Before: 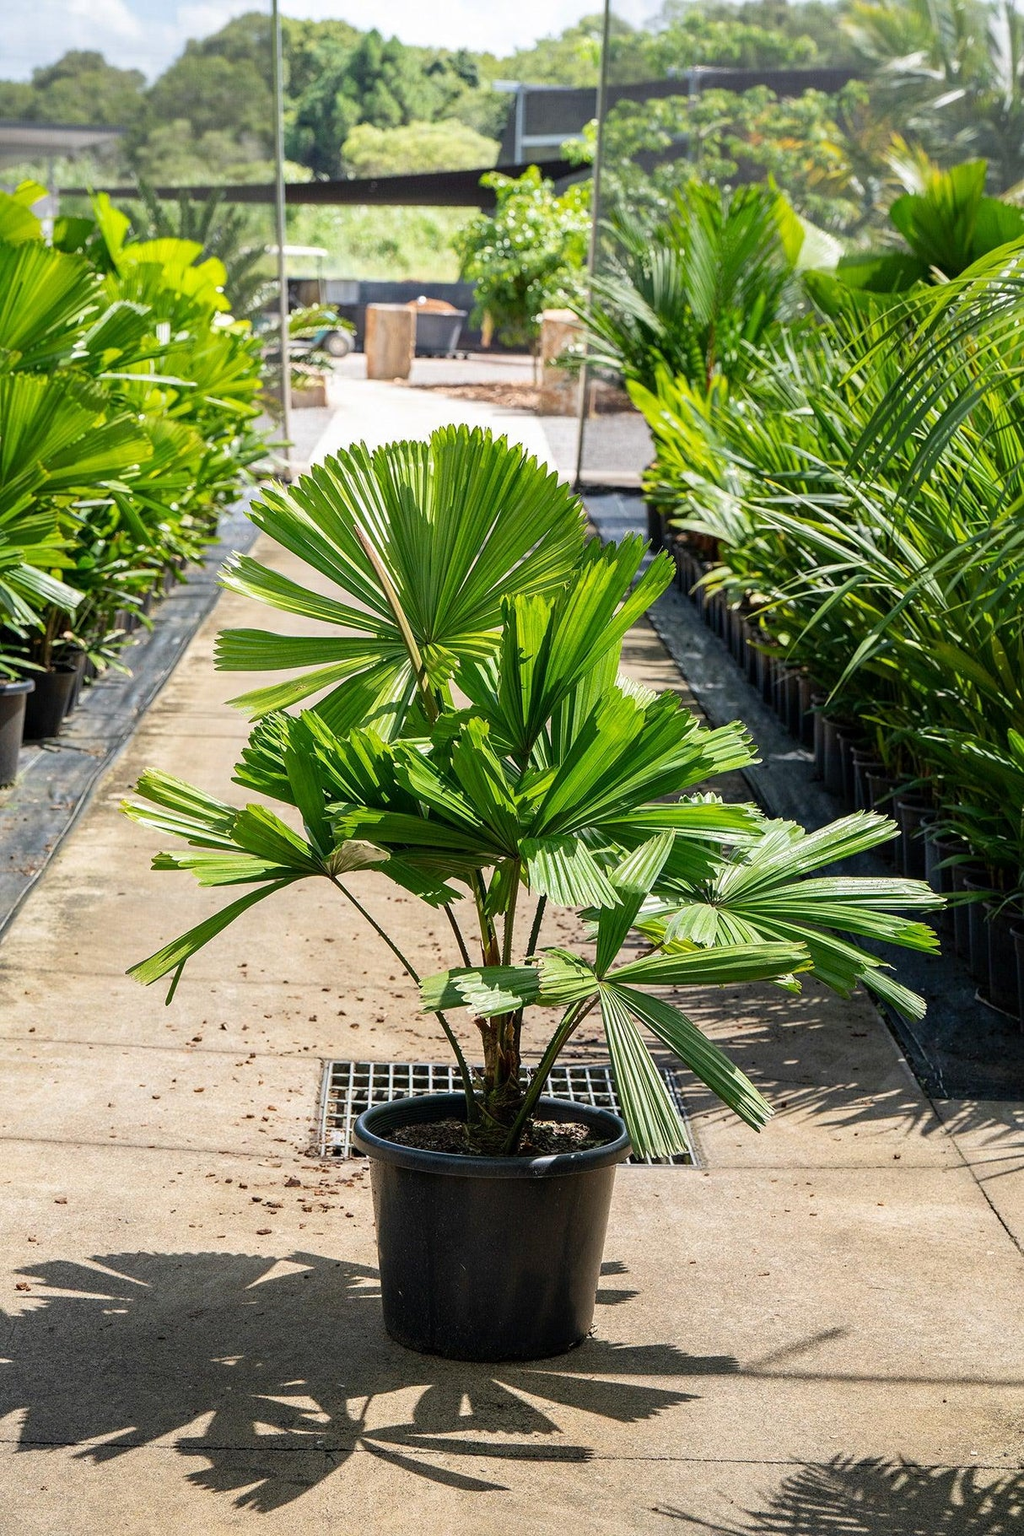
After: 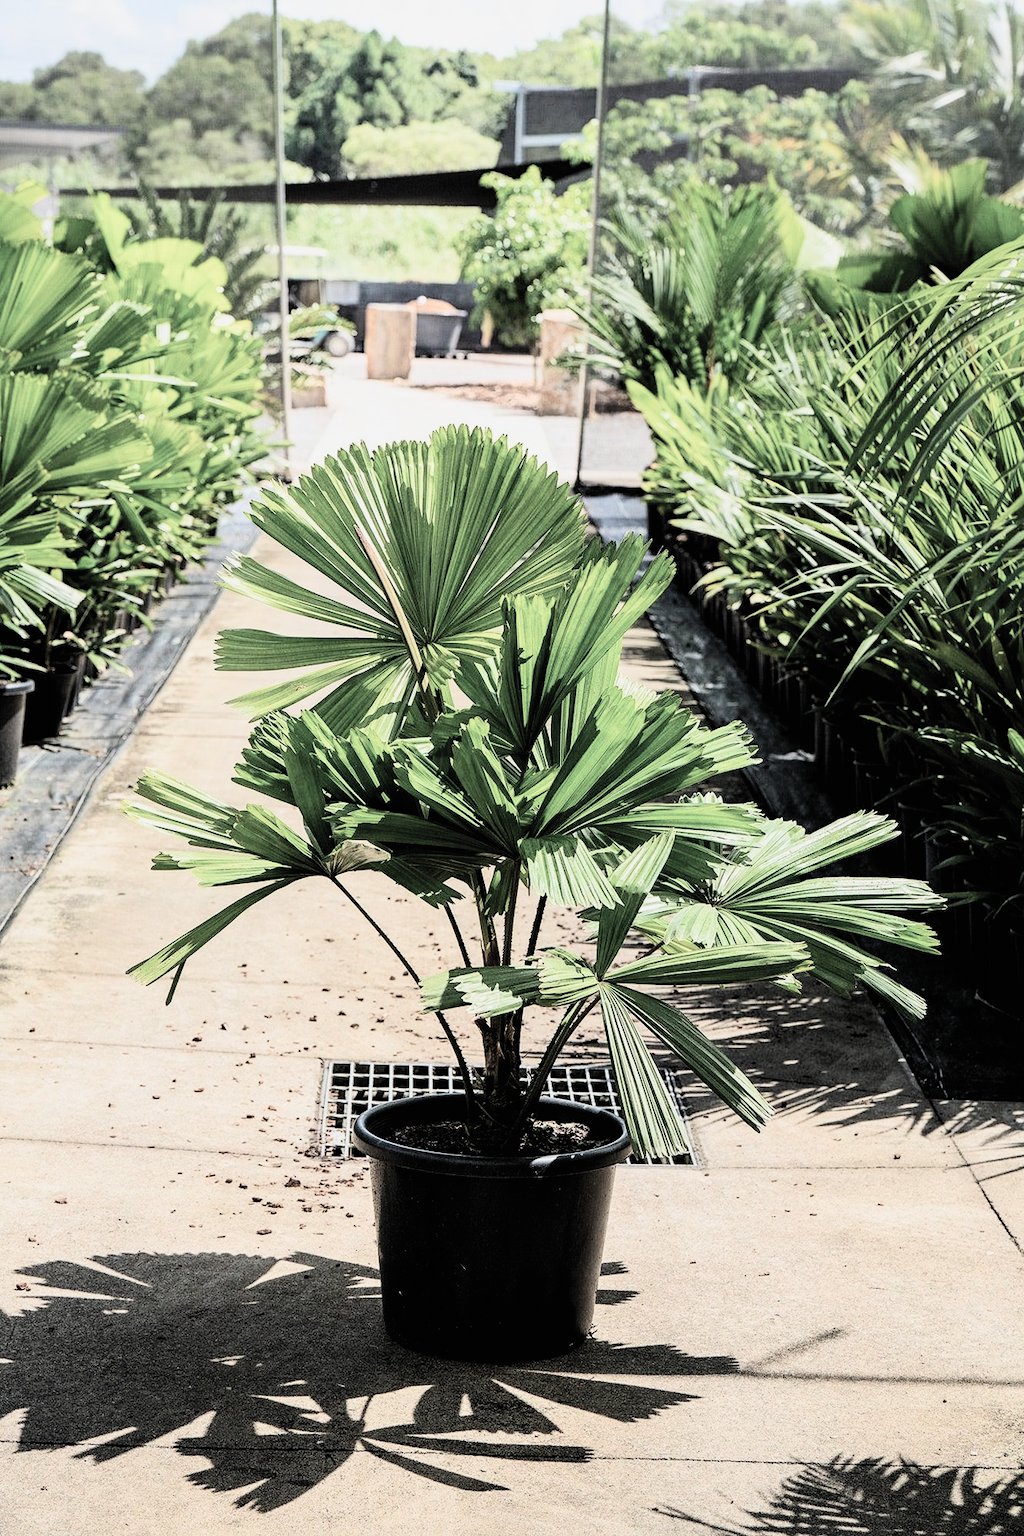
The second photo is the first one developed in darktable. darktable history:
filmic rgb: black relative exposure -5.07 EV, white relative exposure 3.96 EV, hardness 2.89, contrast 1.392, highlights saturation mix -30.68%, color science v4 (2020), iterations of high-quality reconstruction 0
contrast brightness saturation: contrast 0.195, brightness 0.197, saturation 0.803
